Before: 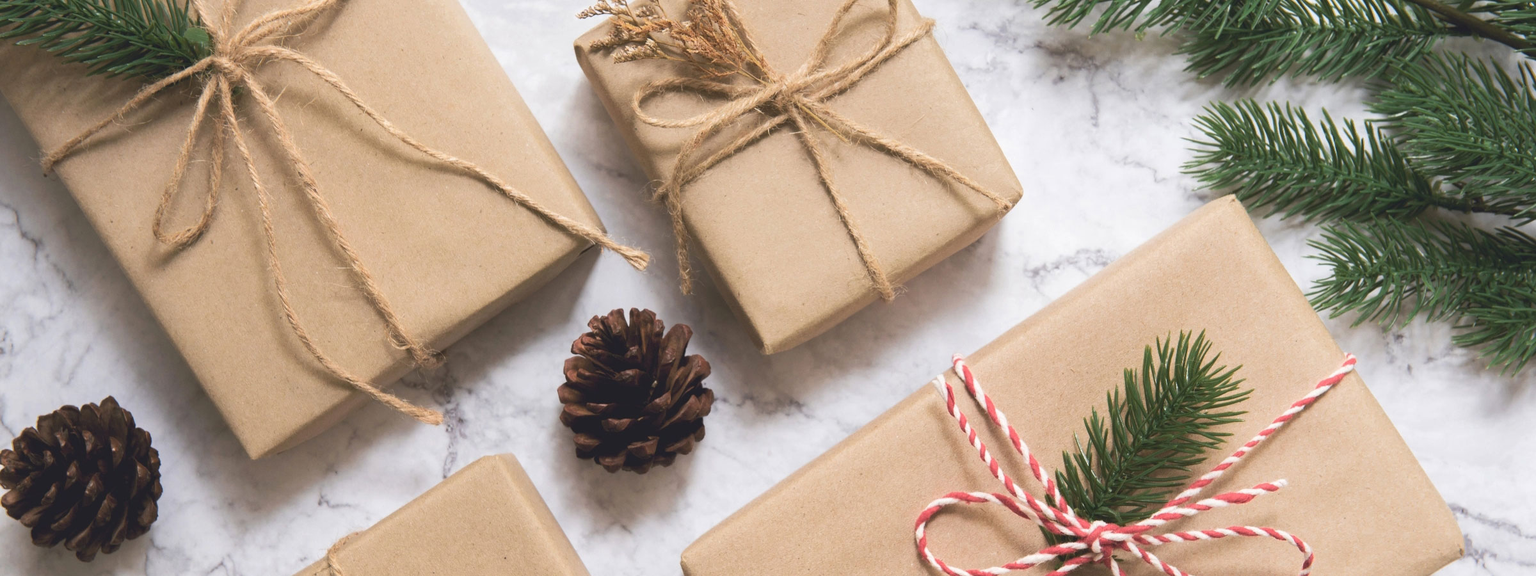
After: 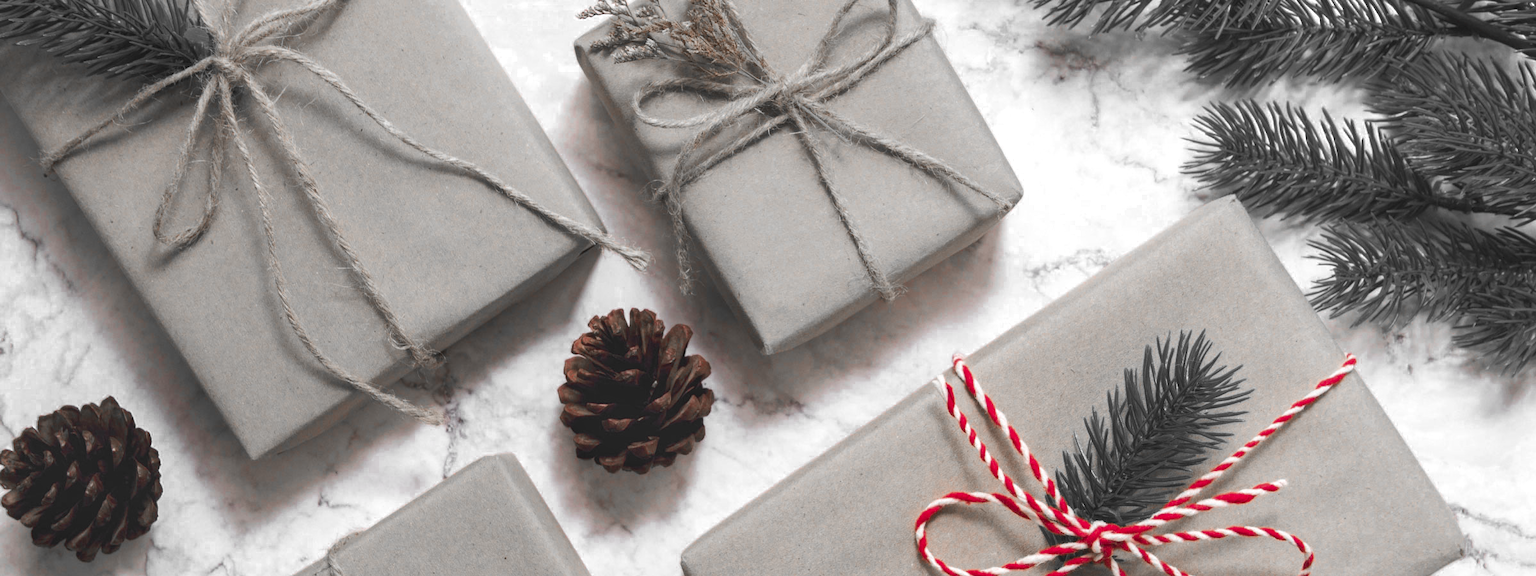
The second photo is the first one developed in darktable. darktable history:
local contrast: on, module defaults
color zones: curves: ch0 [(0, 0.352) (0.143, 0.407) (0.286, 0.386) (0.429, 0.431) (0.571, 0.829) (0.714, 0.853) (0.857, 0.833) (1, 0.352)]; ch1 [(0, 0.604) (0.072, 0.726) (0.096, 0.608) (0.205, 0.007) (0.571, -0.006) (0.839, -0.013) (0.857, -0.012) (1, 0.604)]
